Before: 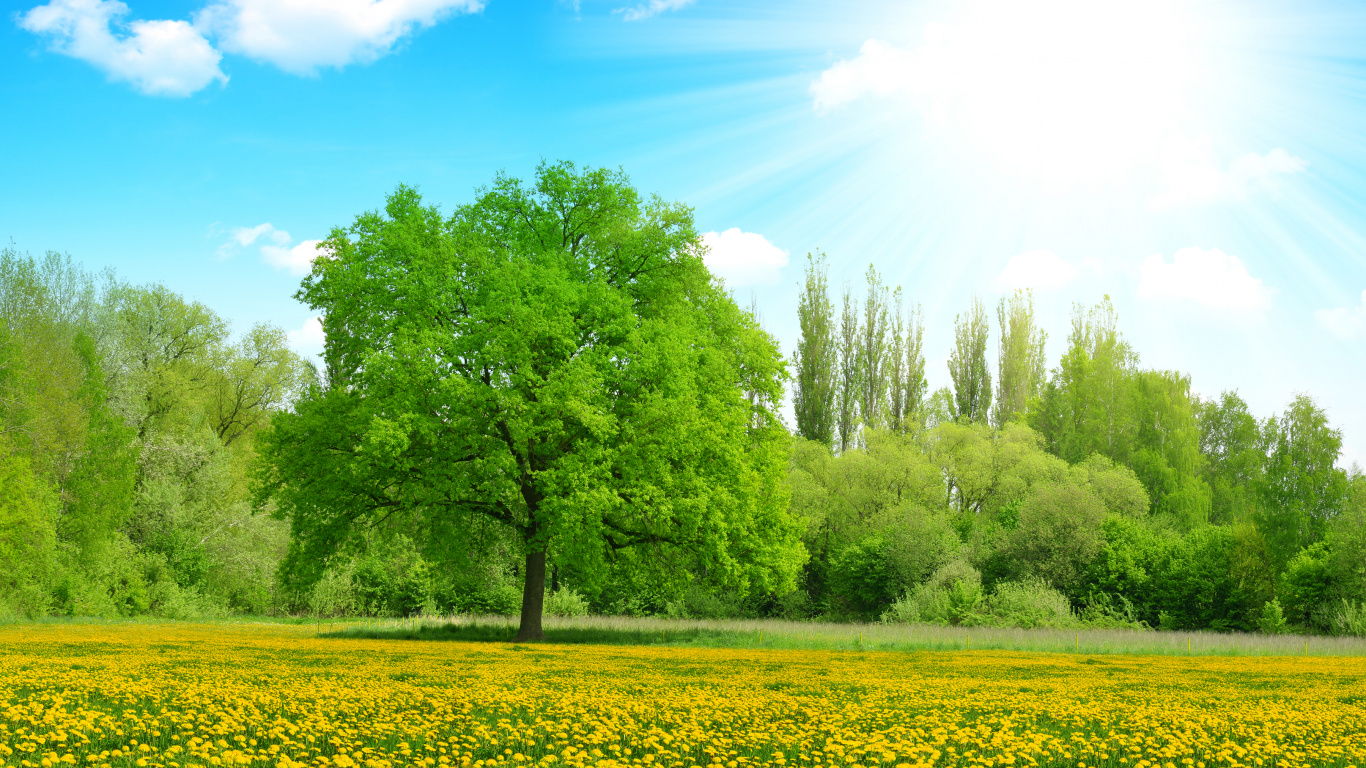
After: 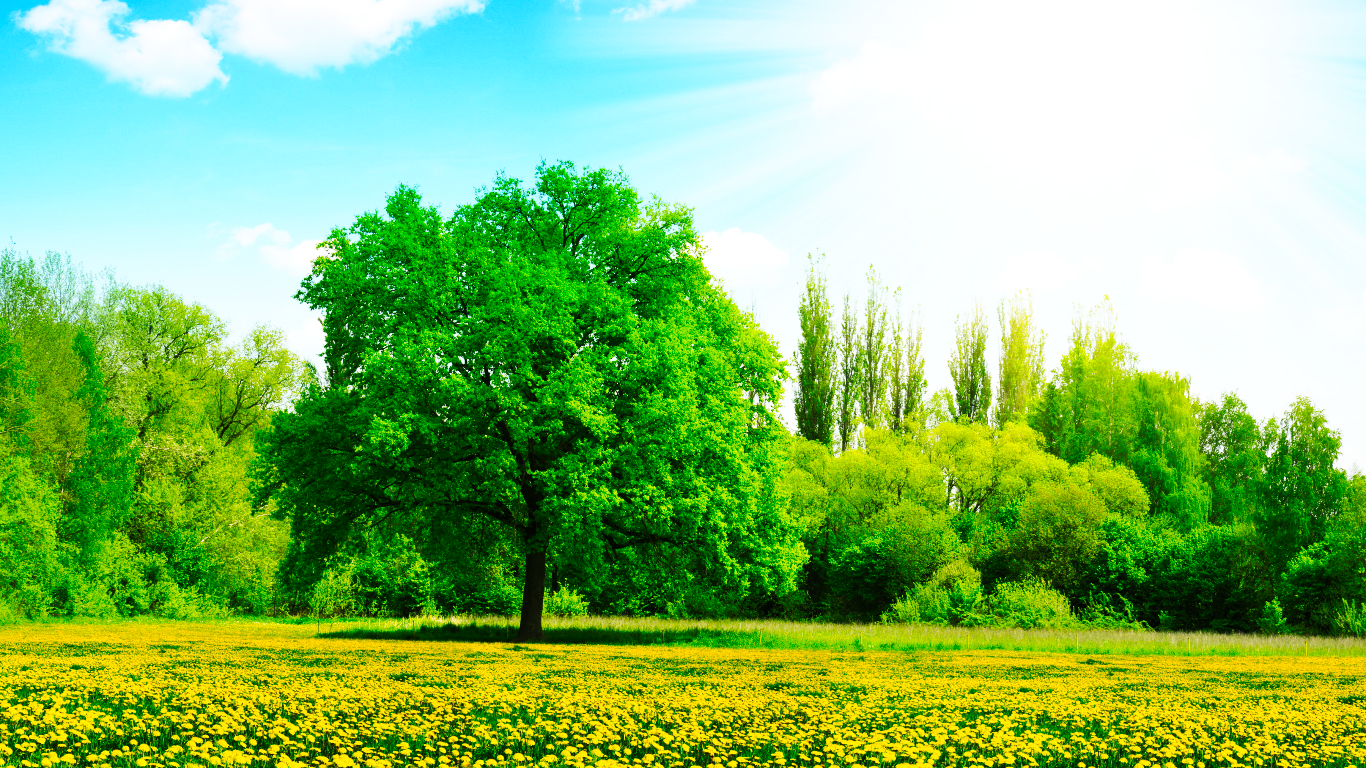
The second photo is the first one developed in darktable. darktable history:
tone curve: curves: ch0 [(0, 0) (0.003, 0.003) (0.011, 0.005) (0.025, 0.005) (0.044, 0.008) (0.069, 0.015) (0.1, 0.023) (0.136, 0.032) (0.177, 0.046) (0.224, 0.072) (0.277, 0.124) (0.335, 0.174) (0.399, 0.253) (0.468, 0.365) (0.543, 0.519) (0.623, 0.675) (0.709, 0.805) (0.801, 0.908) (0.898, 0.97) (1, 1)], preserve colors none
